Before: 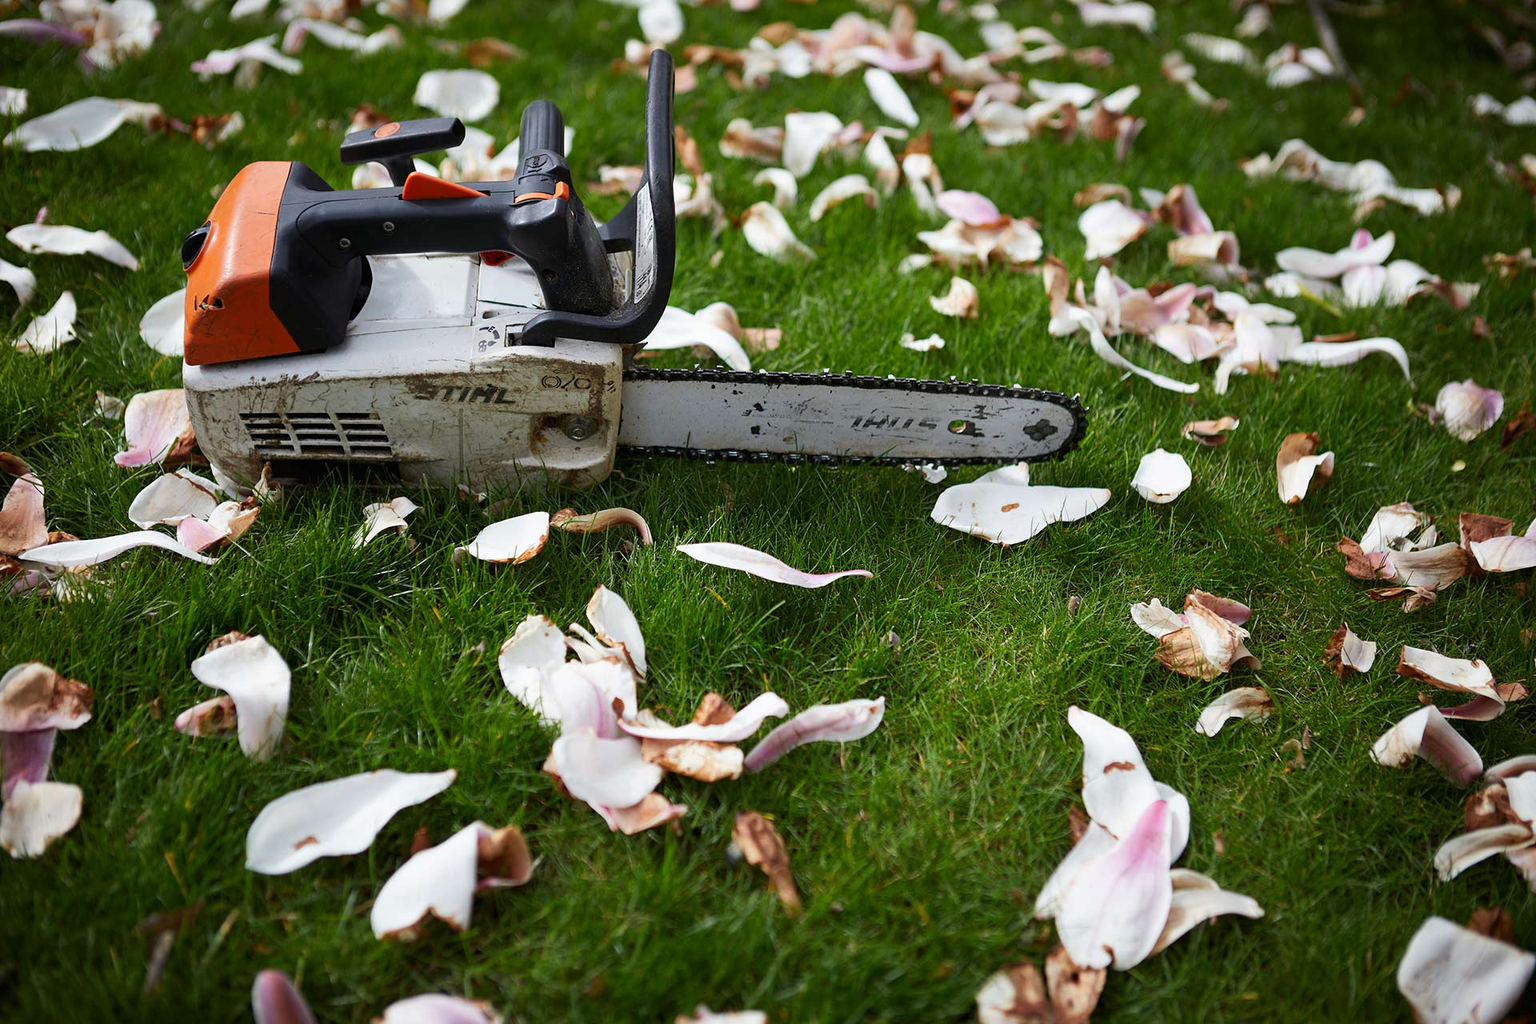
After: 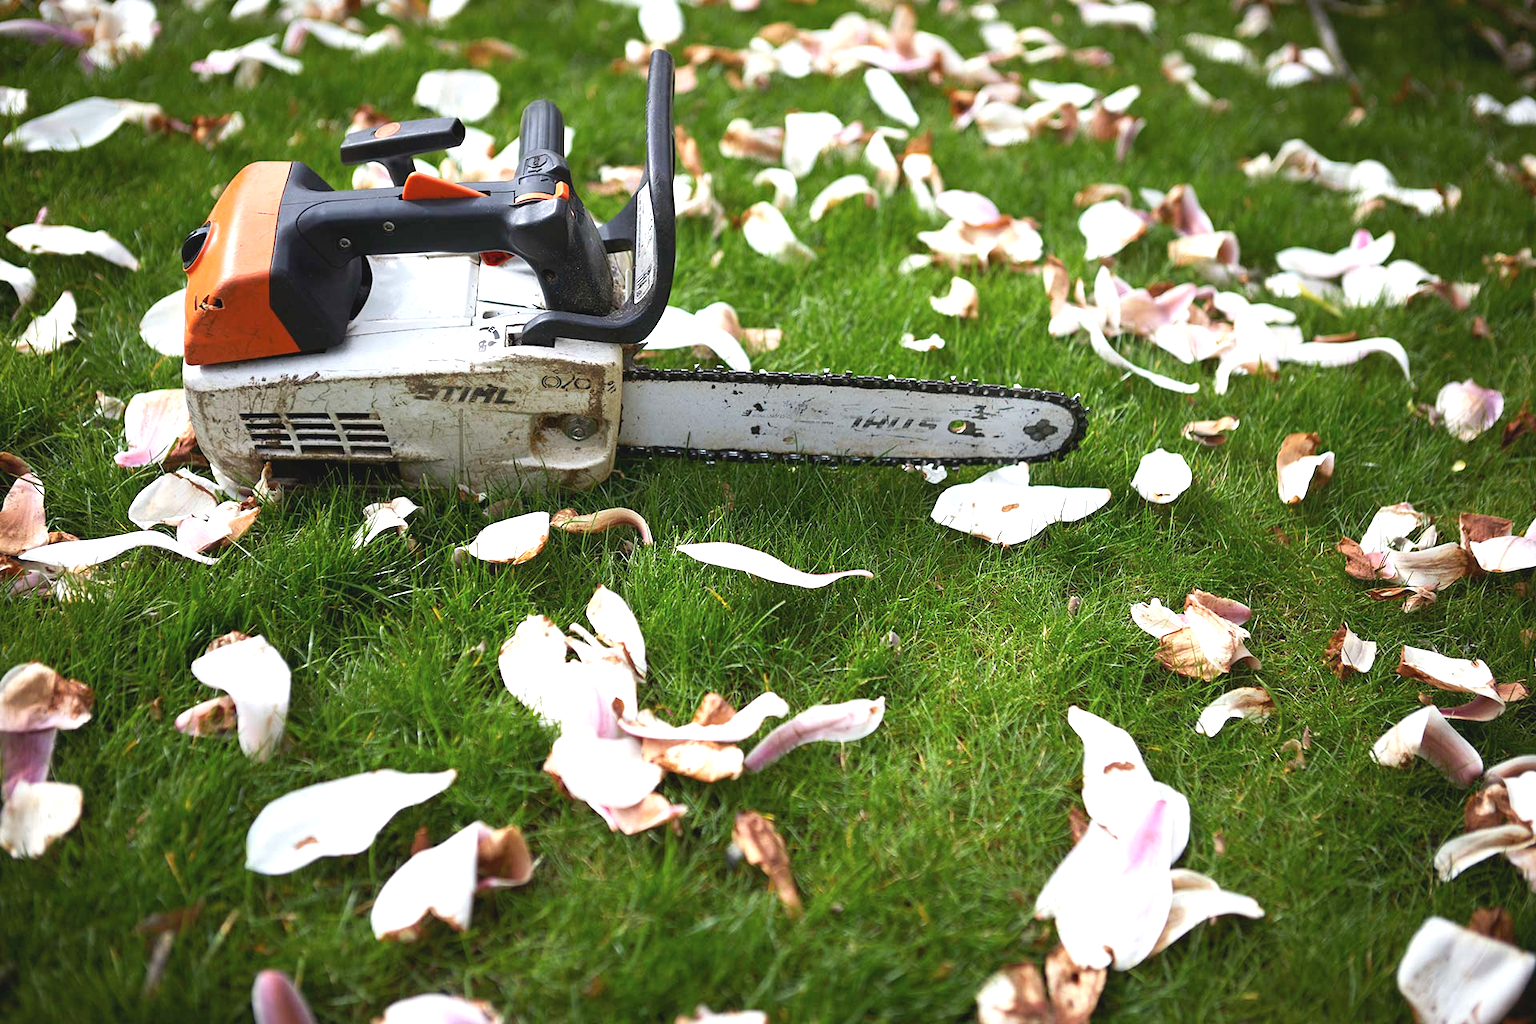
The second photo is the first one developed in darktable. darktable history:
exposure: exposure 1 EV, compensate highlight preservation false
contrast brightness saturation: contrast -0.1, saturation -0.1
